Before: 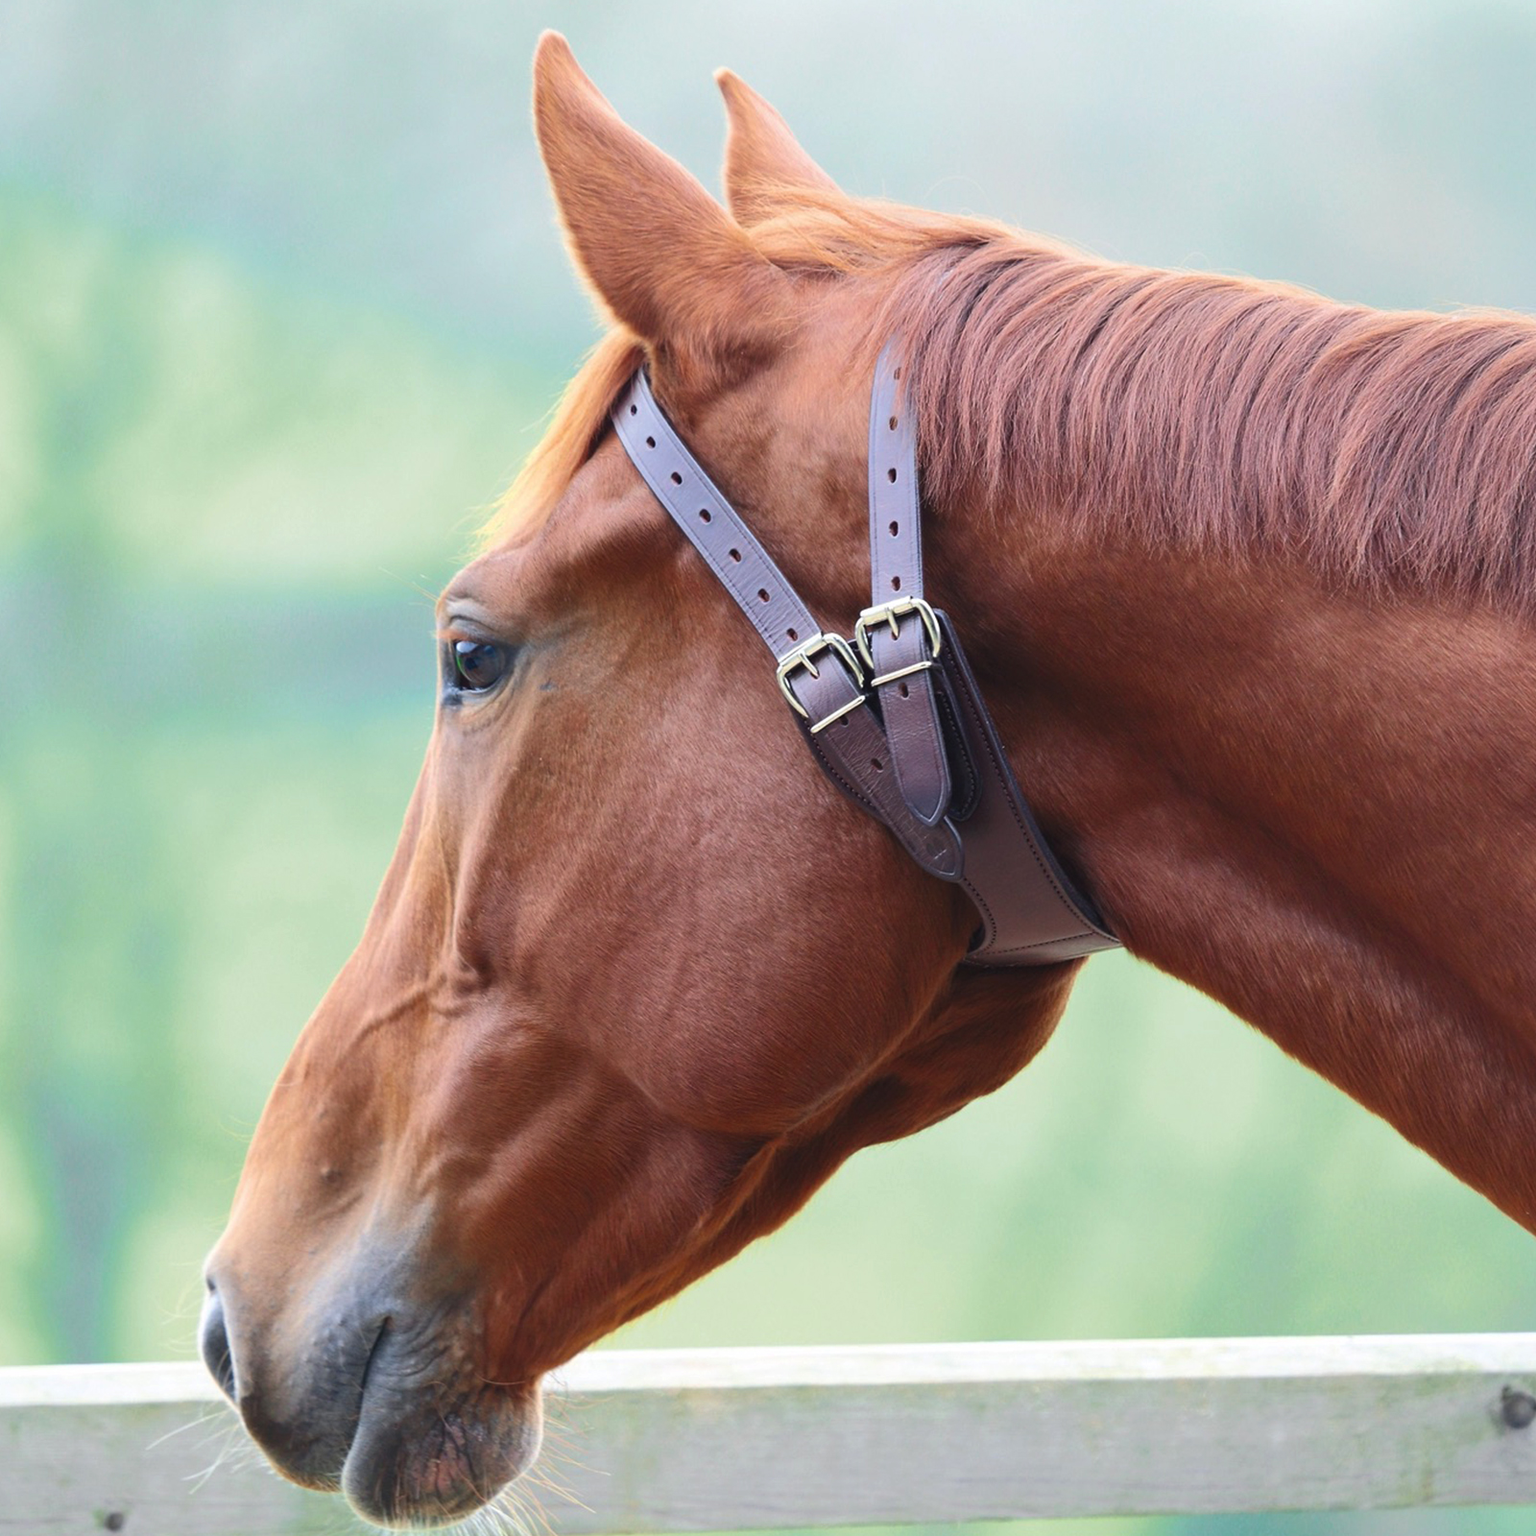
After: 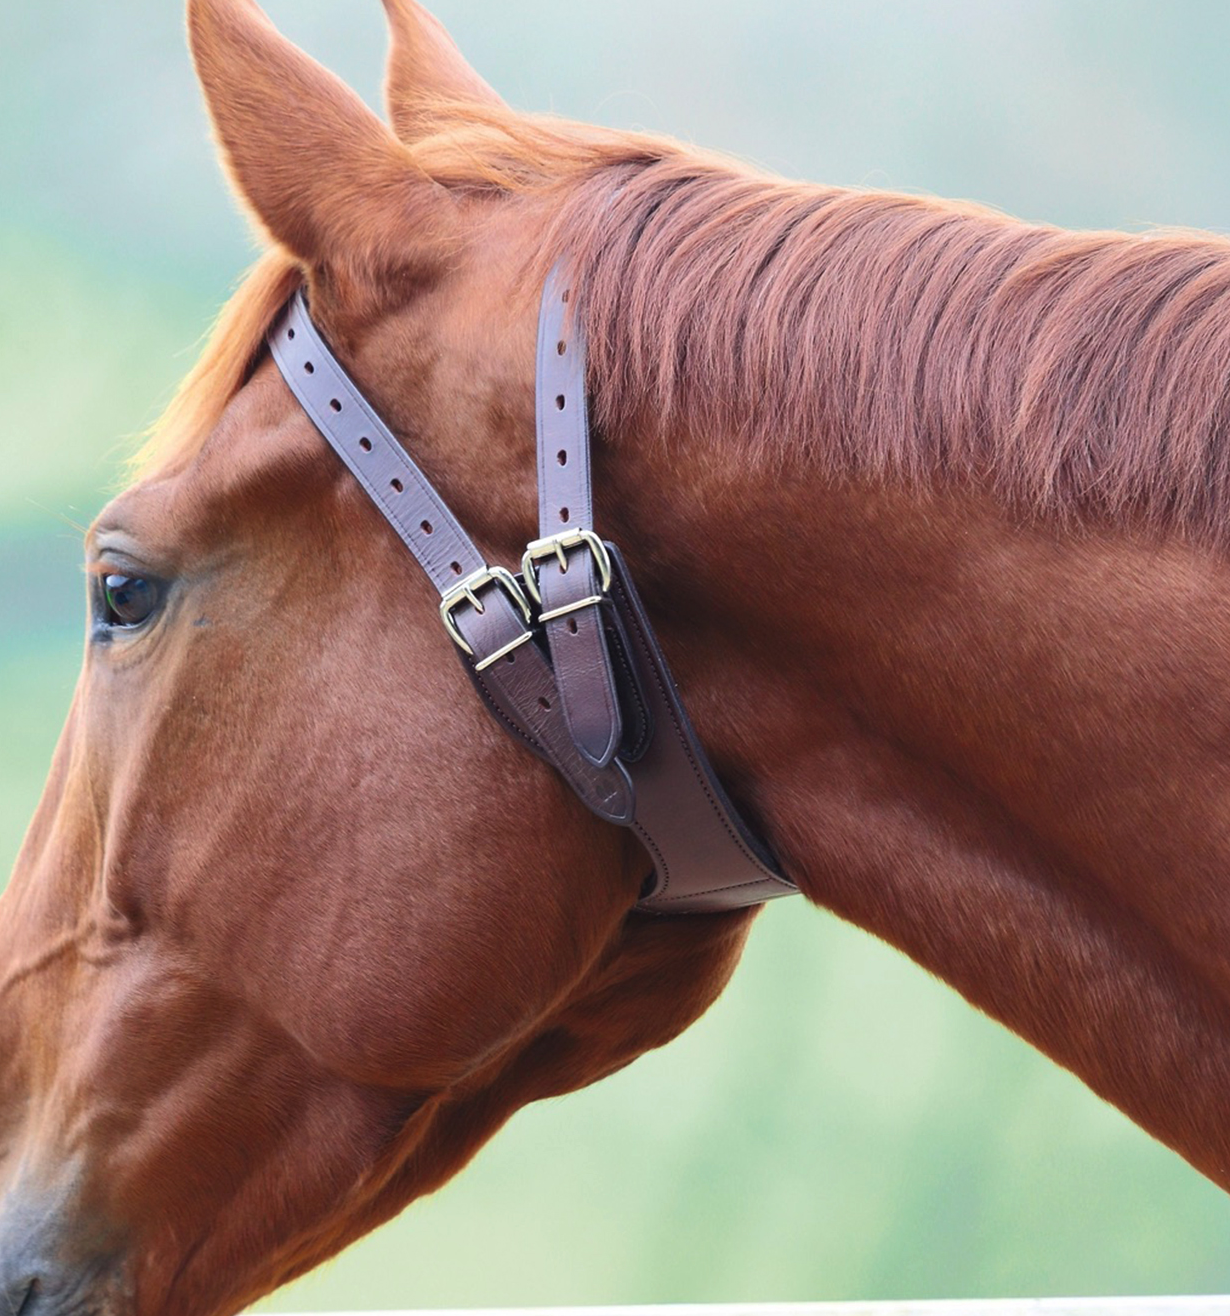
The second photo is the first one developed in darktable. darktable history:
crop: left 23.095%, top 5.827%, bottom 11.854%
white balance: emerald 1
